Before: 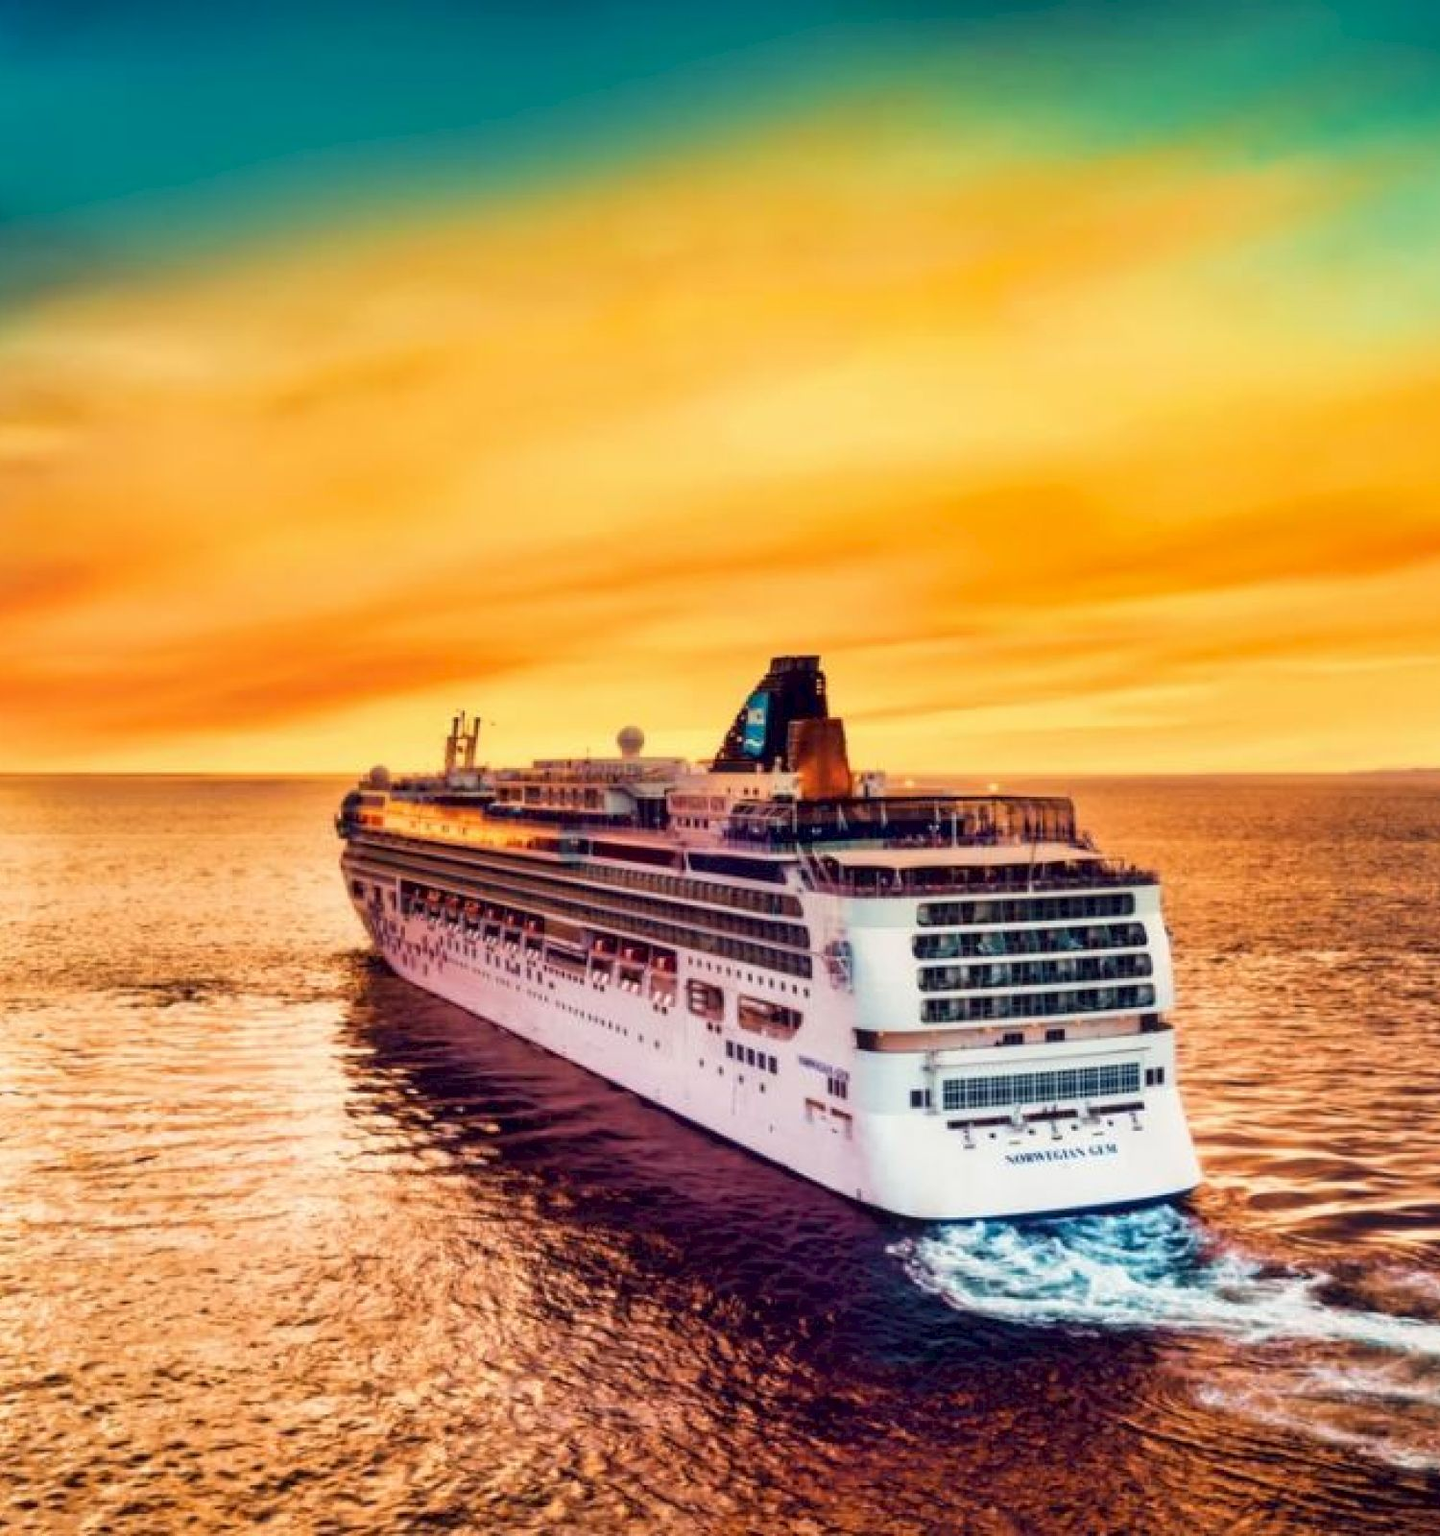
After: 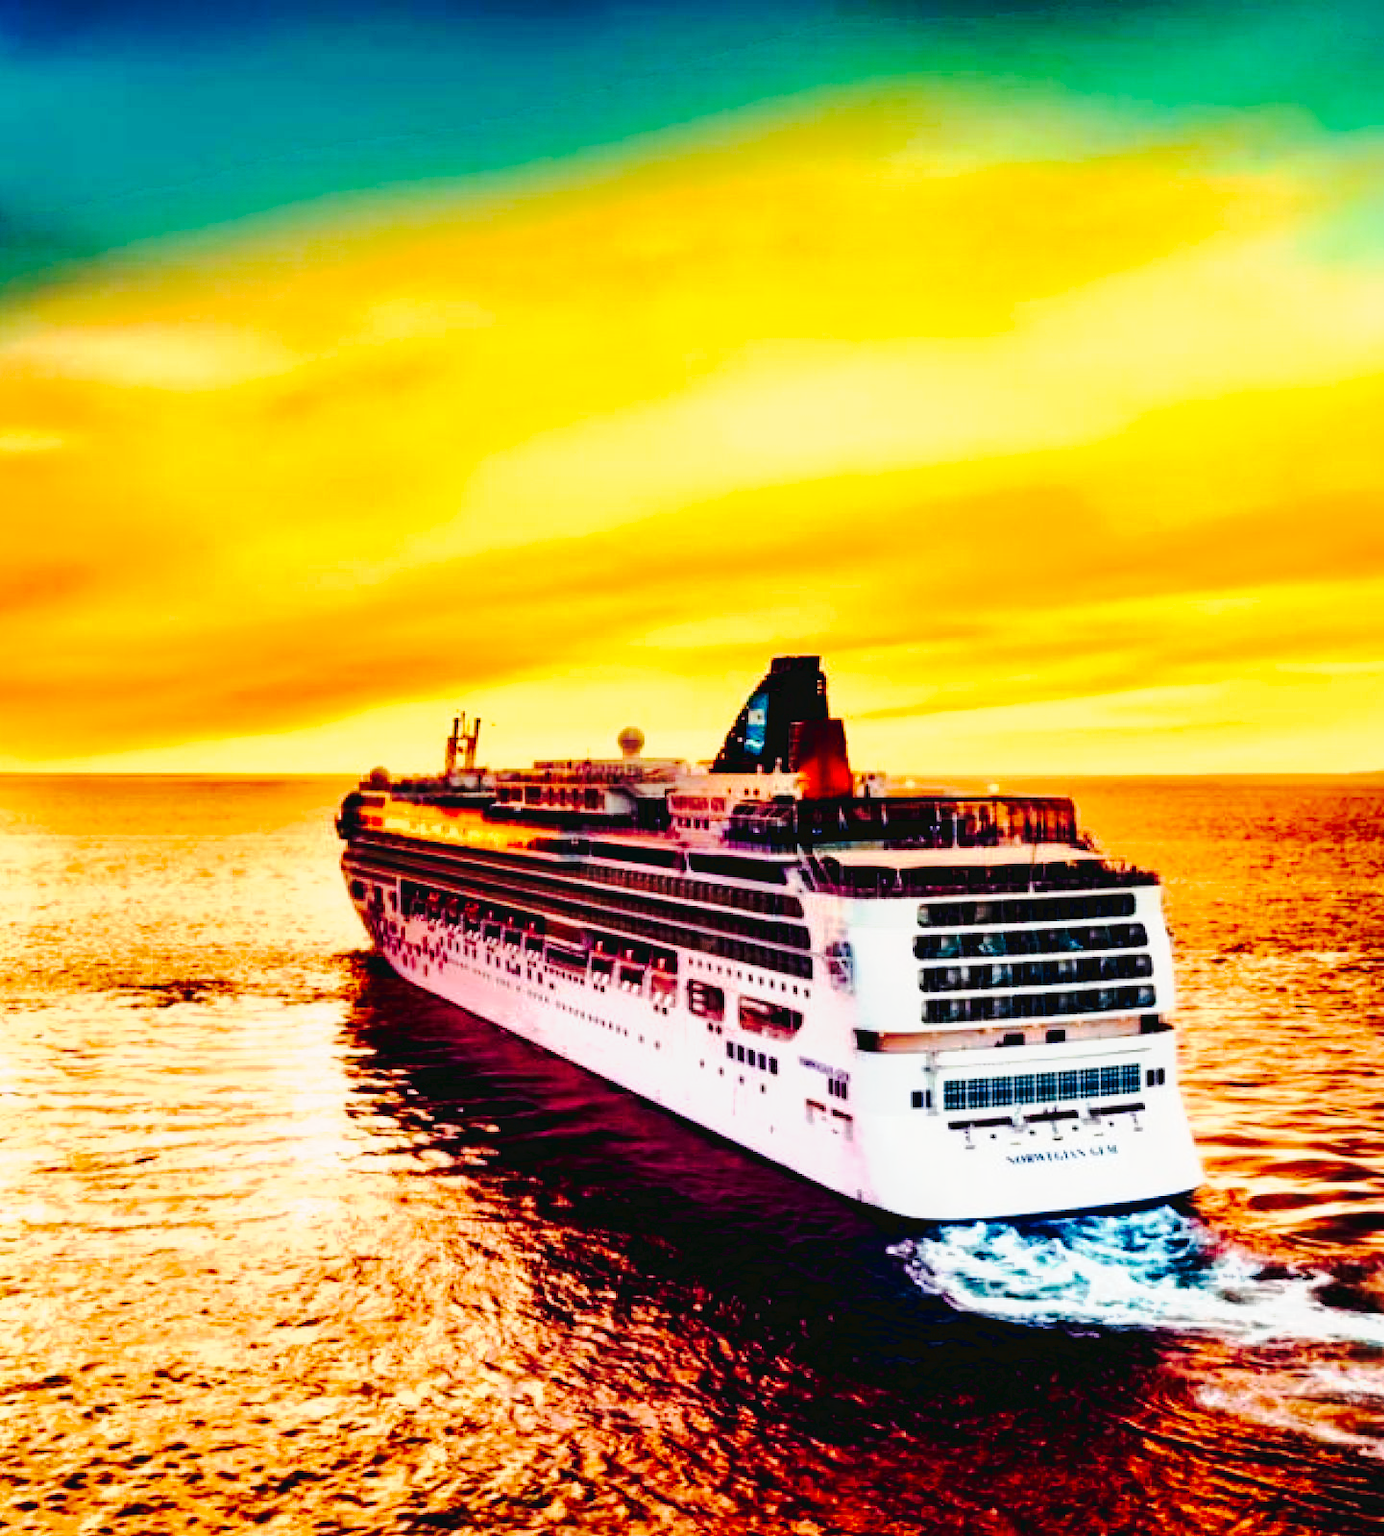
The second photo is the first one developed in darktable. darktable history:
crop: right 3.898%, bottom 0.045%
tone curve: curves: ch0 [(0, 0) (0.003, 0.043) (0.011, 0.043) (0.025, 0.035) (0.044, 0.042) (0.069, 0.035) (0.1, 0.03) (0.136, 0.017) (0.177, 0.03) (0.224, 0.06) (0.277, 0.118) (0.335, 0.189) (0.399, 0.297) (0.468, 0.483) (0.543, 0.631) (0.623, 0.746) (0.709, 0.823) (0.801, 0.944) (0.898, 0.966) (1, 1)], preserve colors none
